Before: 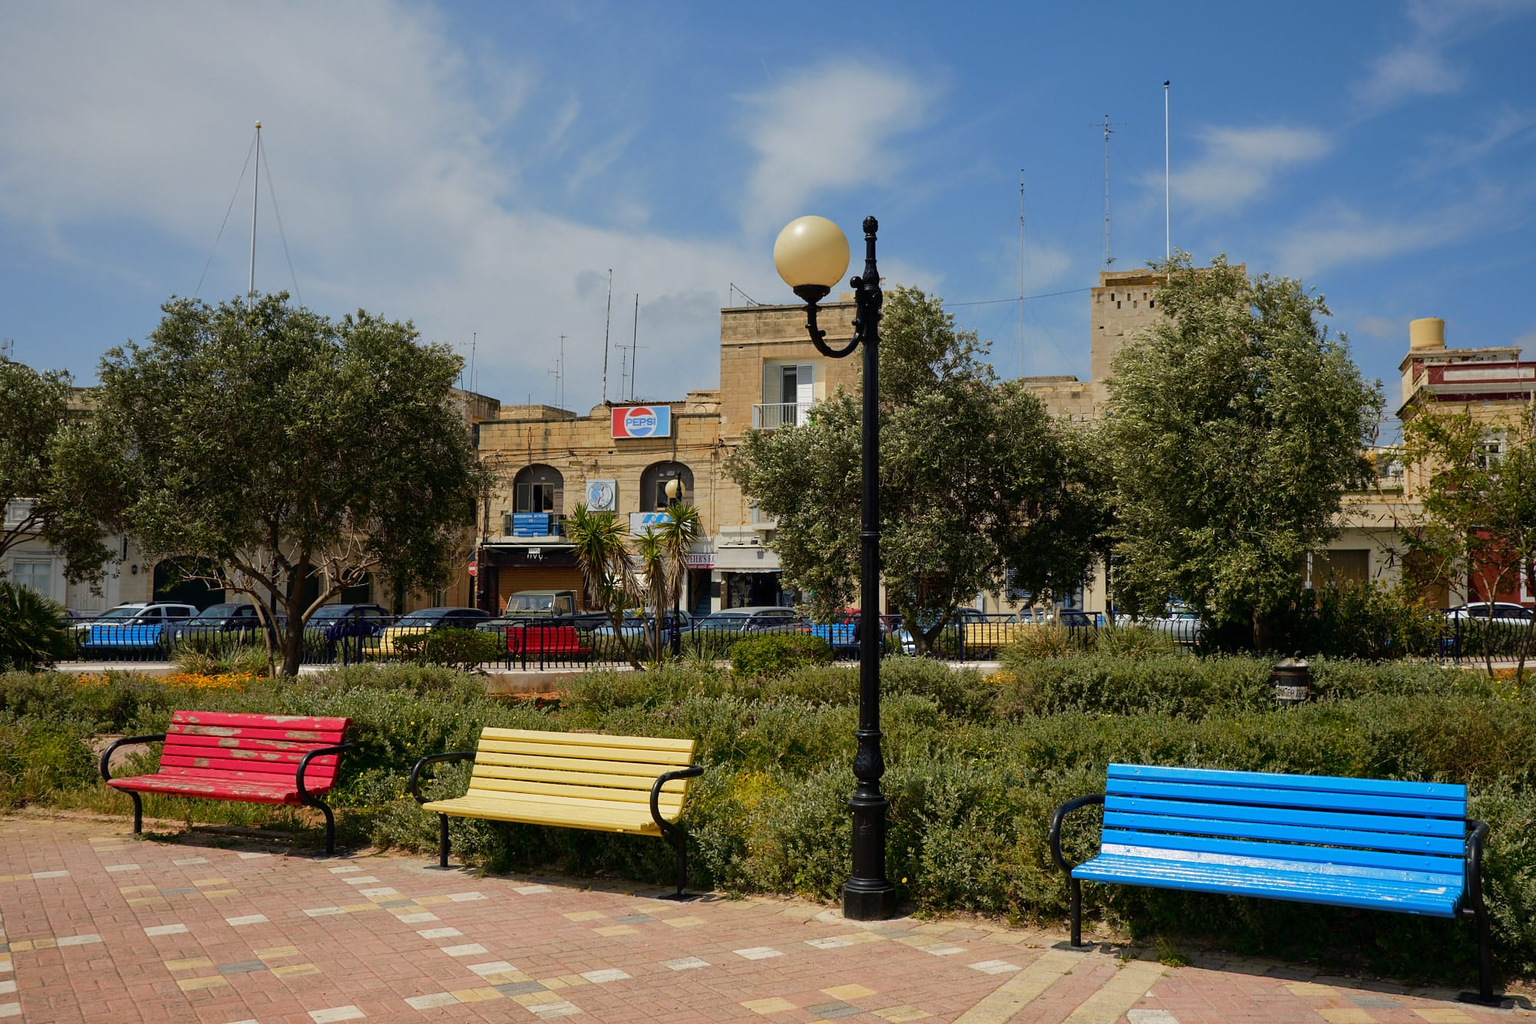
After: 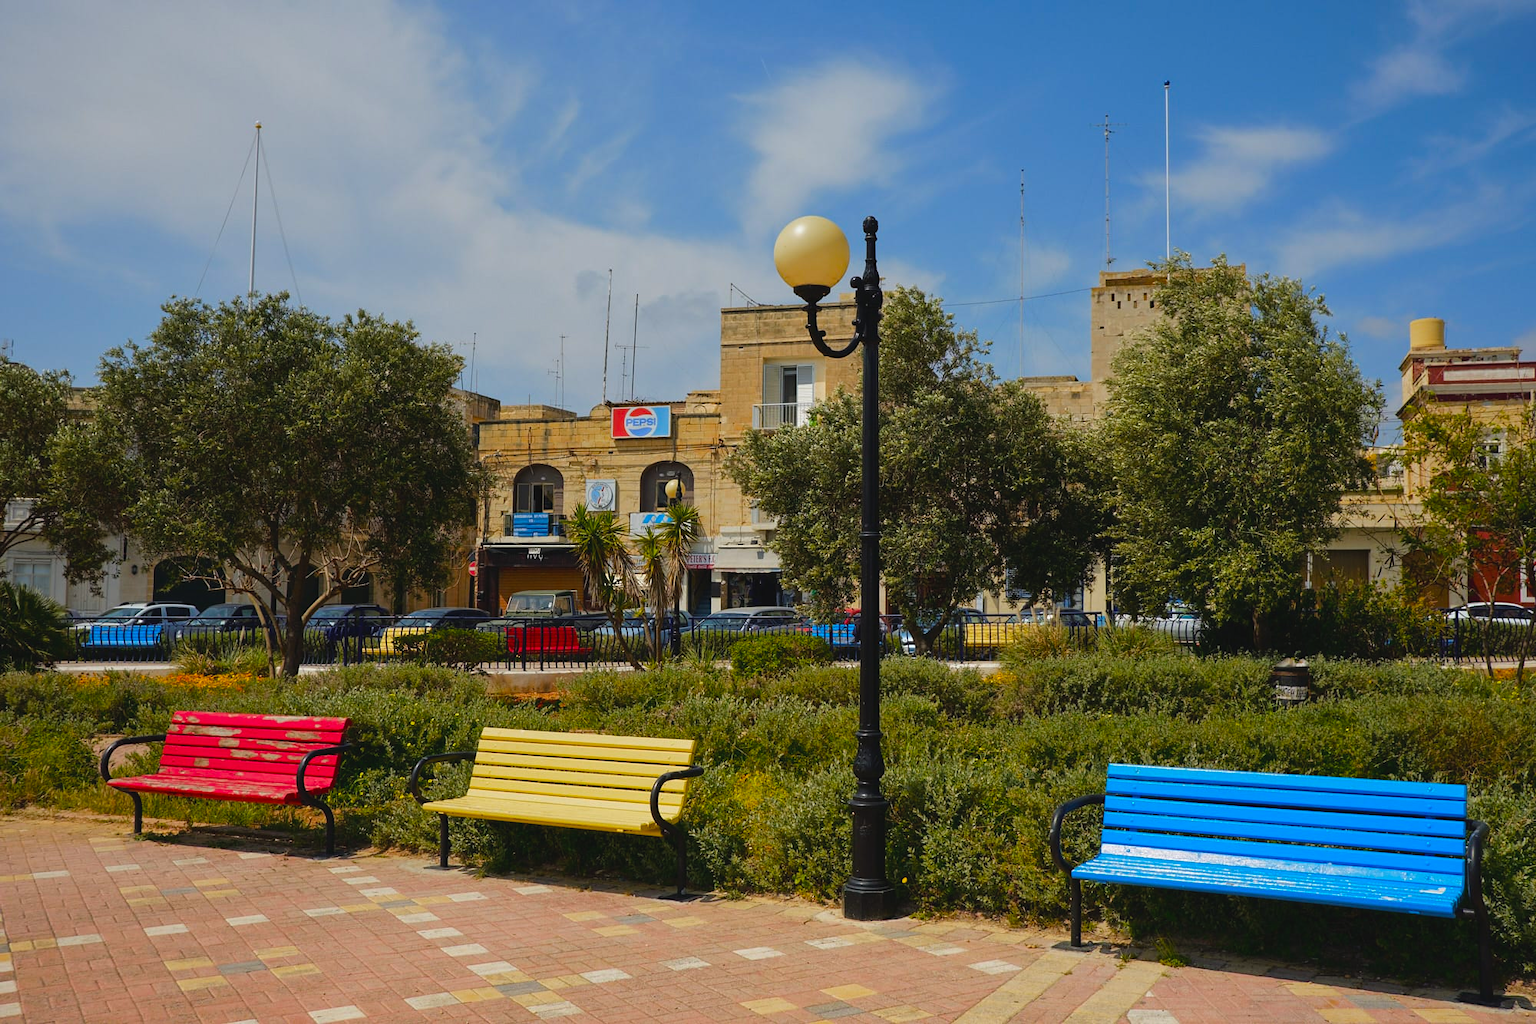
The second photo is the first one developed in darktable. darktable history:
color balance rgb: global offset › luminance 0.487%, global offset › hue 170.97°, perceptual saturation grading › global saturation 31.29%, perceptual brilliance grading › global brilliance 1.304%, perceptual brilliance grading › highlights -3.798%
